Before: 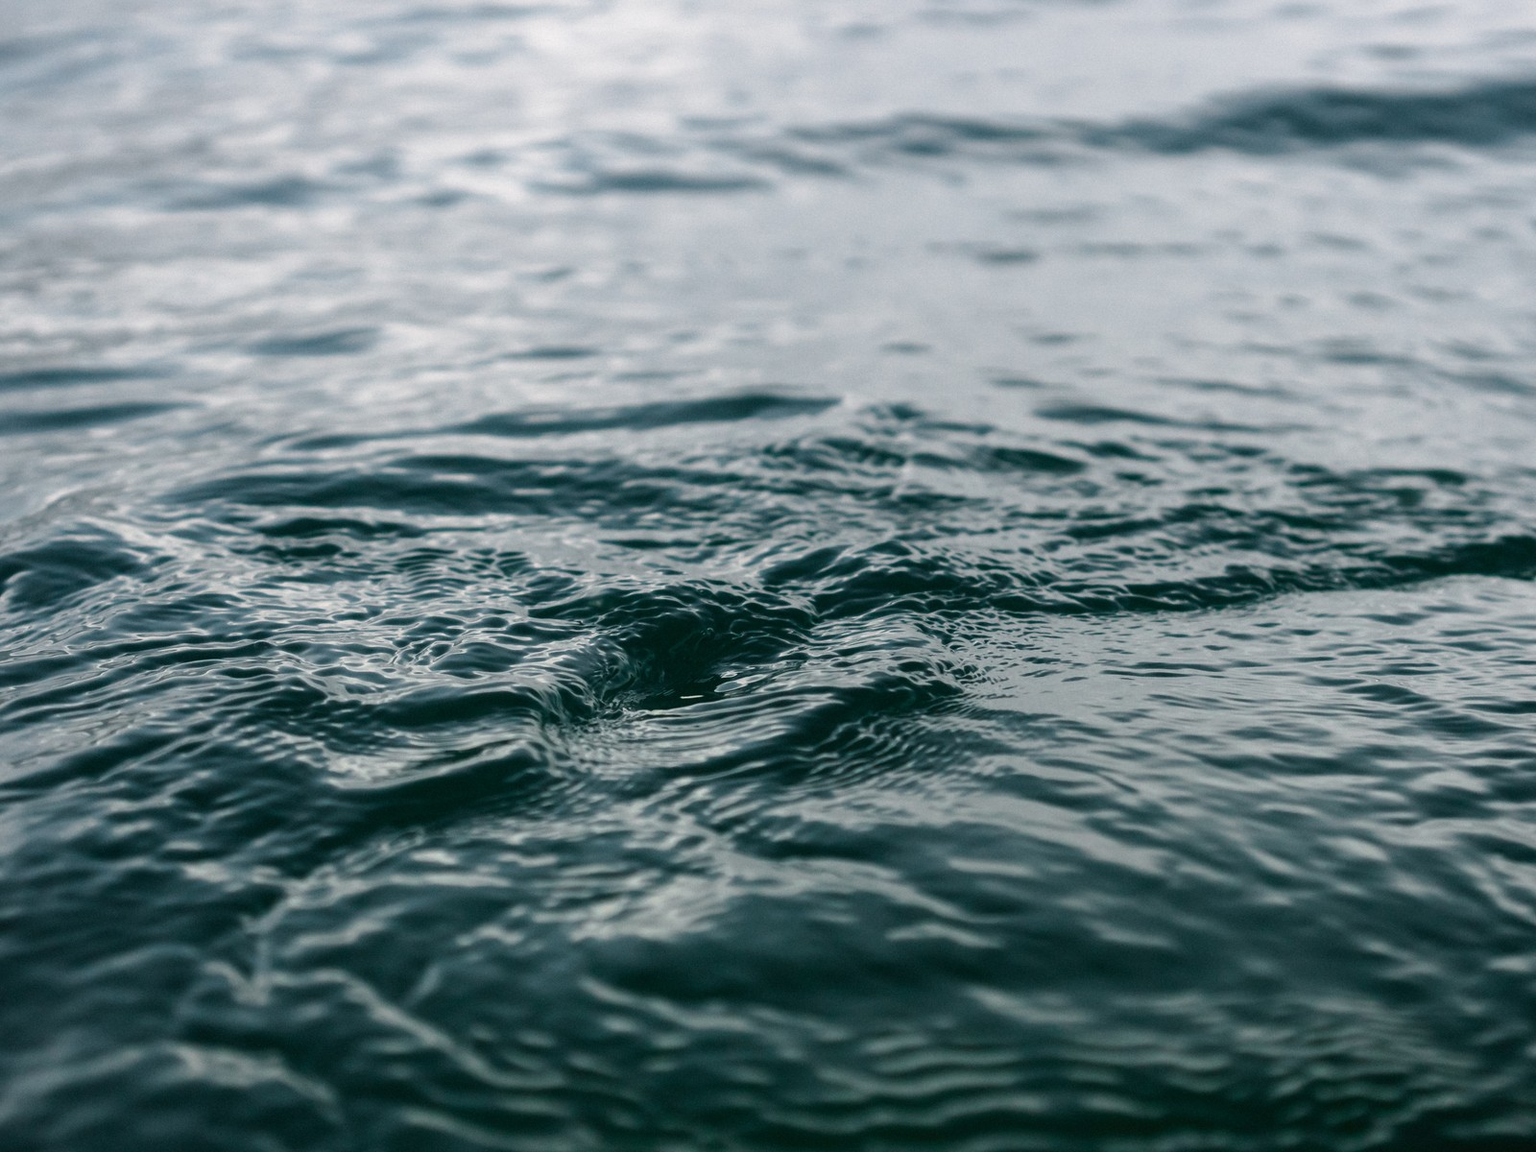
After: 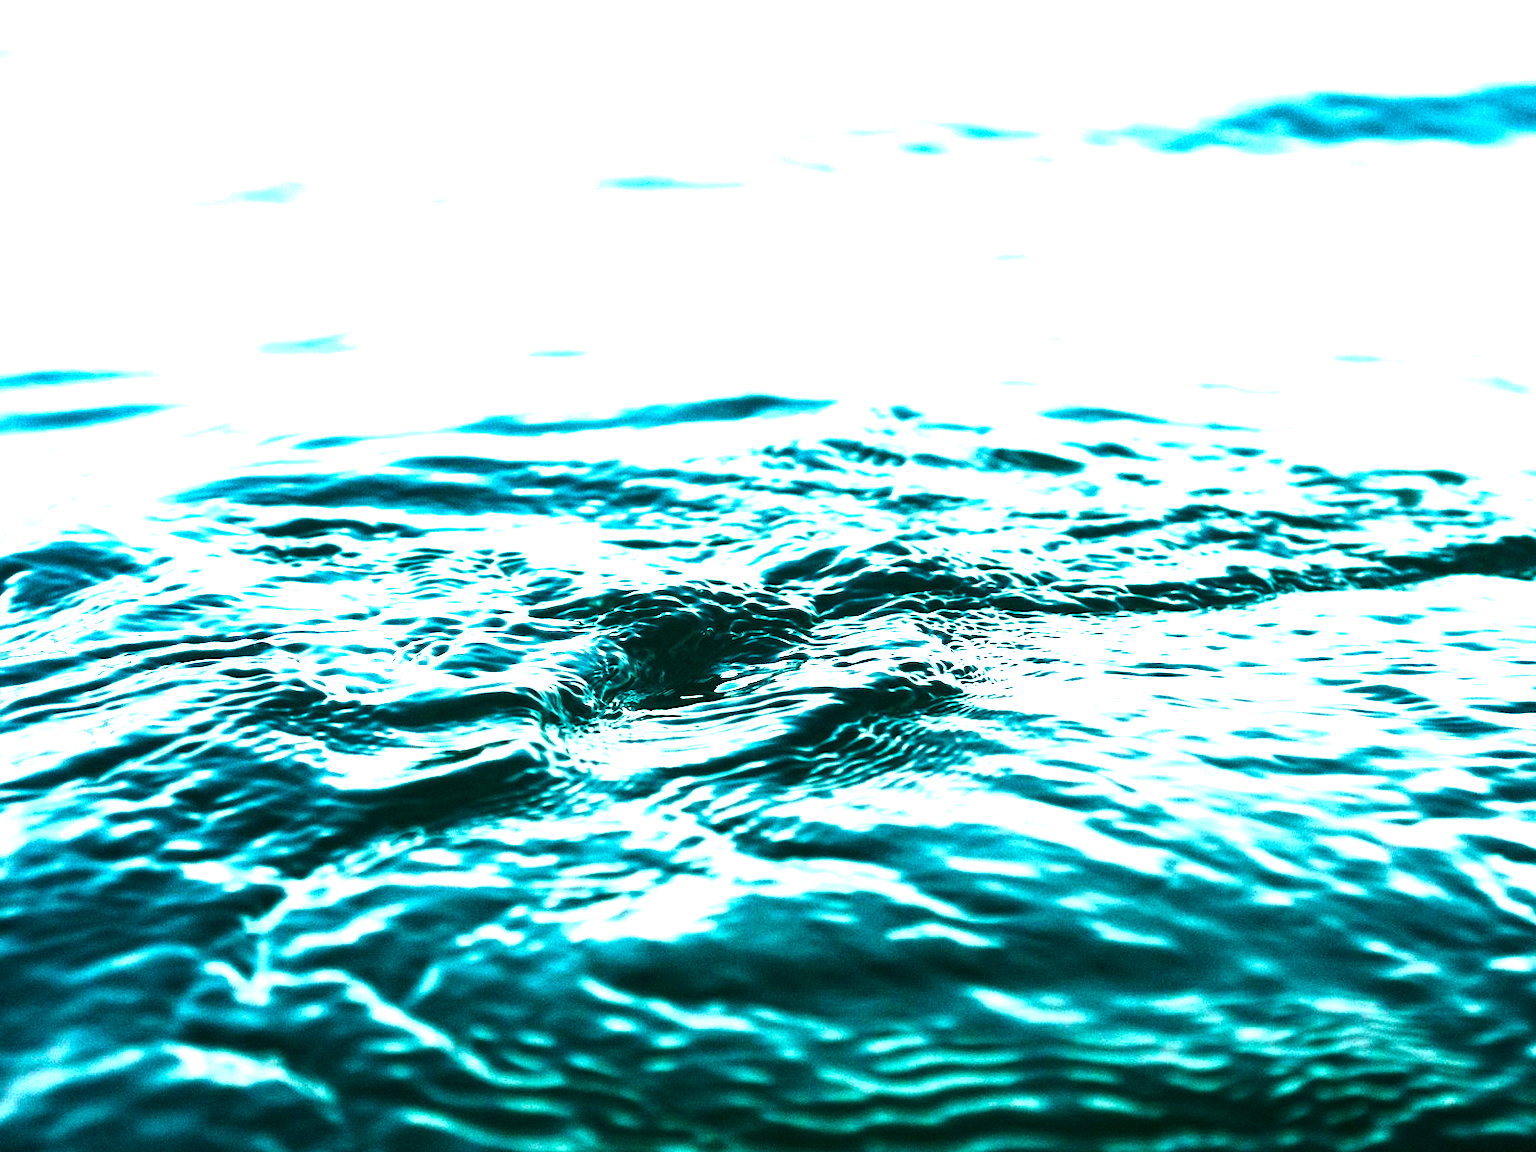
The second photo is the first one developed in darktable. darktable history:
base curve: curves: ch0 [(0, 0) (0.028, 0.03) (0.121, 0.232) (0.46, 0.748) (0.859, 0.968) (1, 1)], preserve colors none
local contrast: highlights 100%, shadows 98%, detail 119%, midtone range 0.2
levels: white 99.94%, levels [0, 0.281, 0.562]
color balance rgb: highlights gain › chroma 4.075%, highlights gain › hue 201.83°, perceptual saturation grading › global saturation 0.771%, perceptual brilliance grading › highlights 13.923%, perceptual brilliance grading › shadows -19.275%, global vibrance 45.161%
